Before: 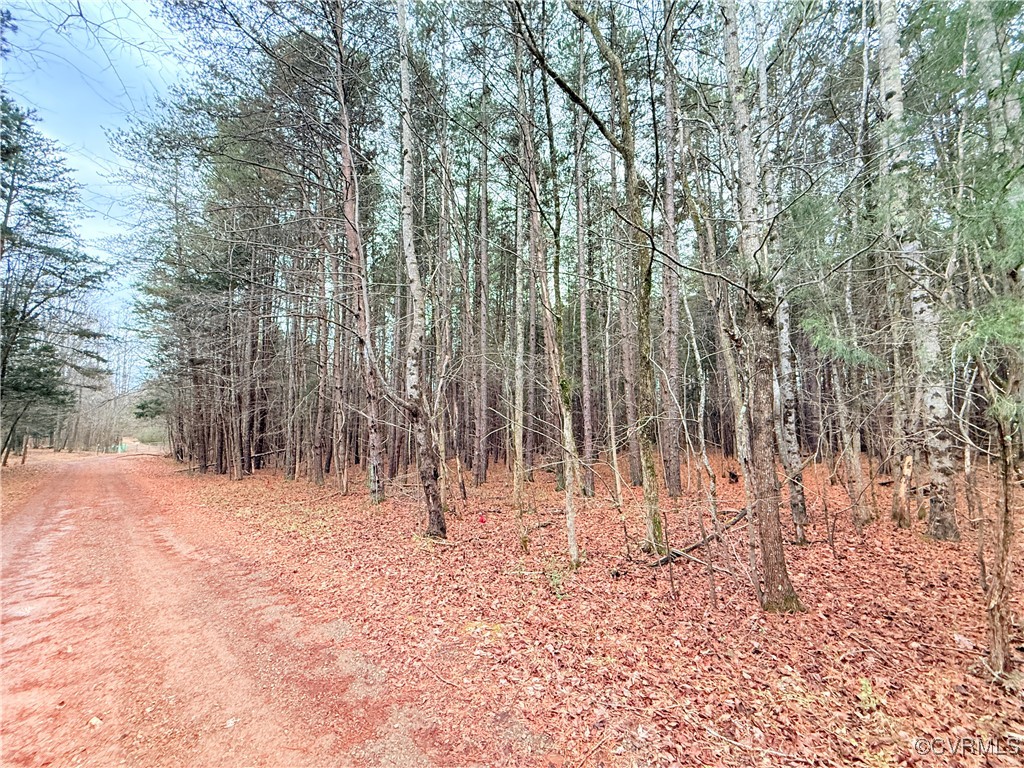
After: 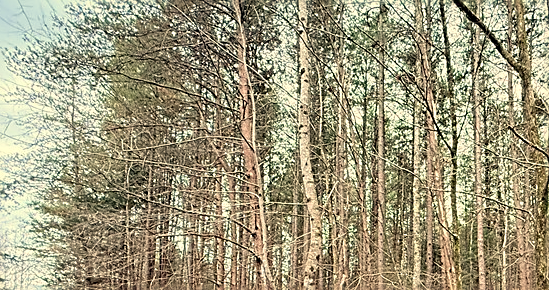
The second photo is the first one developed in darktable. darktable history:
sharpen: on, module defaults
white balance: red 1.123, blue 0.83
crop: left 10.121%, top 10.631%, right 36.218%, bottom 51.526%
